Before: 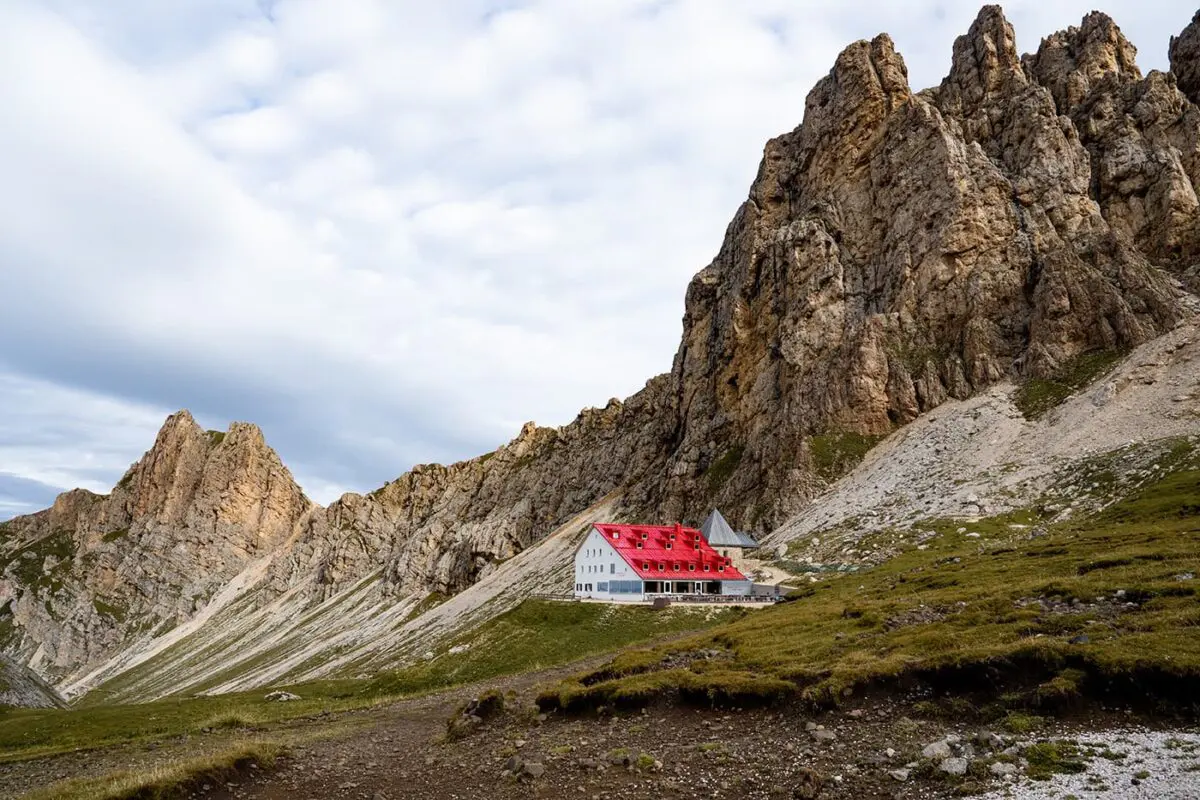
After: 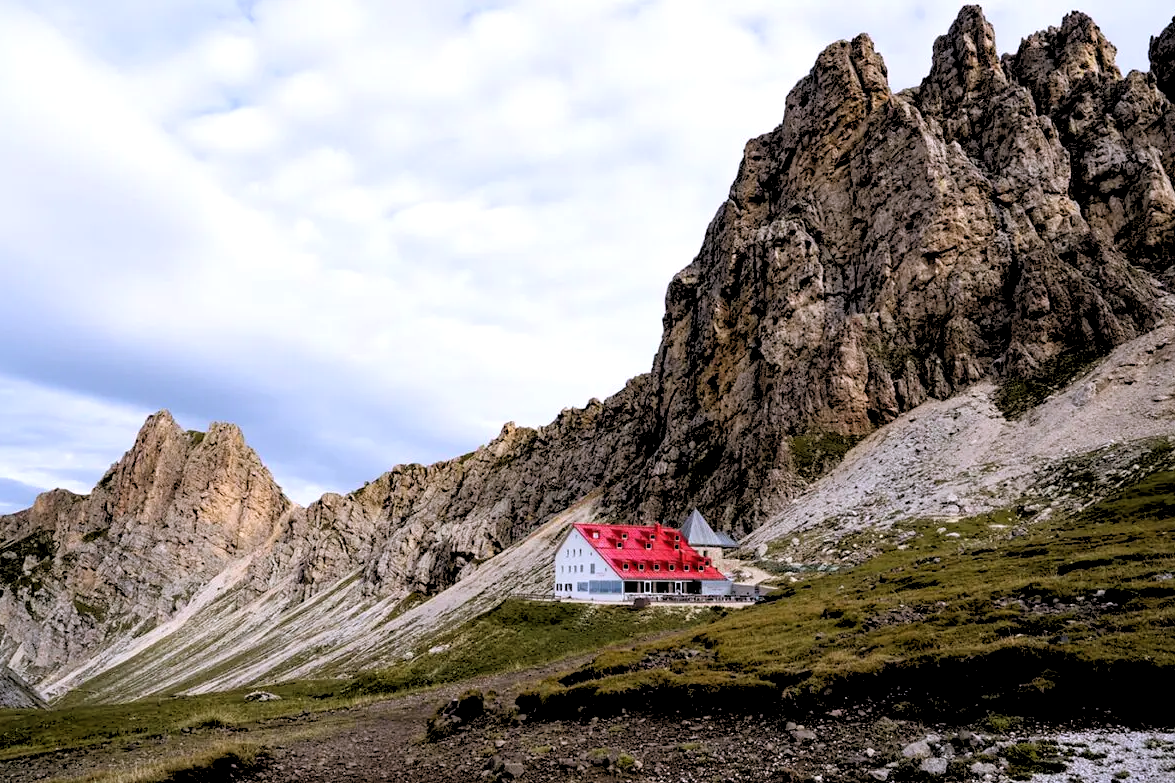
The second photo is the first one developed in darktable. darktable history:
white balance: red 1.004, blue 1.096
rgb levels: levels [[0.029, 0.461, 0.922], [0, 0.5, 1], [0, 0.5, 1]]
crop: left 1.743%, right 0.268%, bottom 2.011%
